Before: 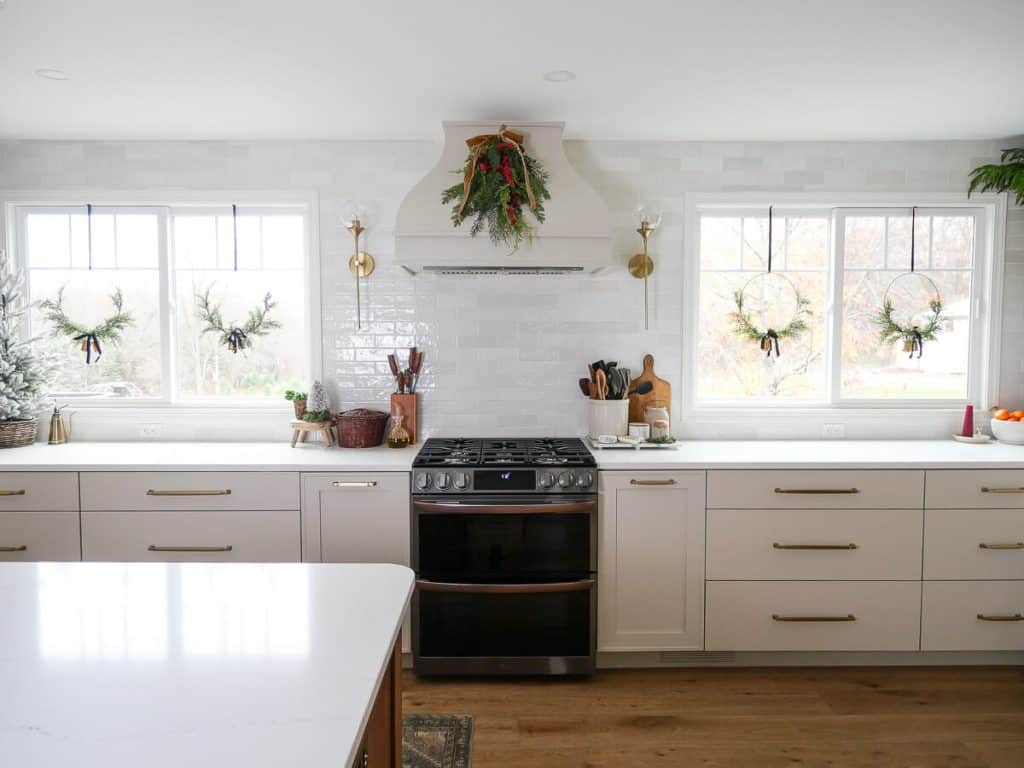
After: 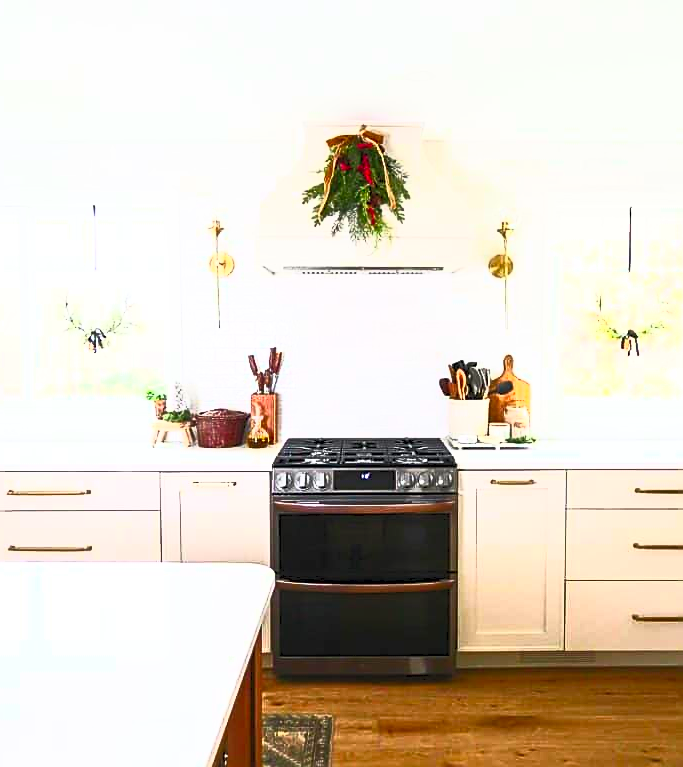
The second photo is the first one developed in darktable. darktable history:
contrast brightness saturation: contrast 0.998, brightness 0.983, saturation 0.982
crop and rotate: left 13.767%, right 19.507%
sharpen: on, module defaults
